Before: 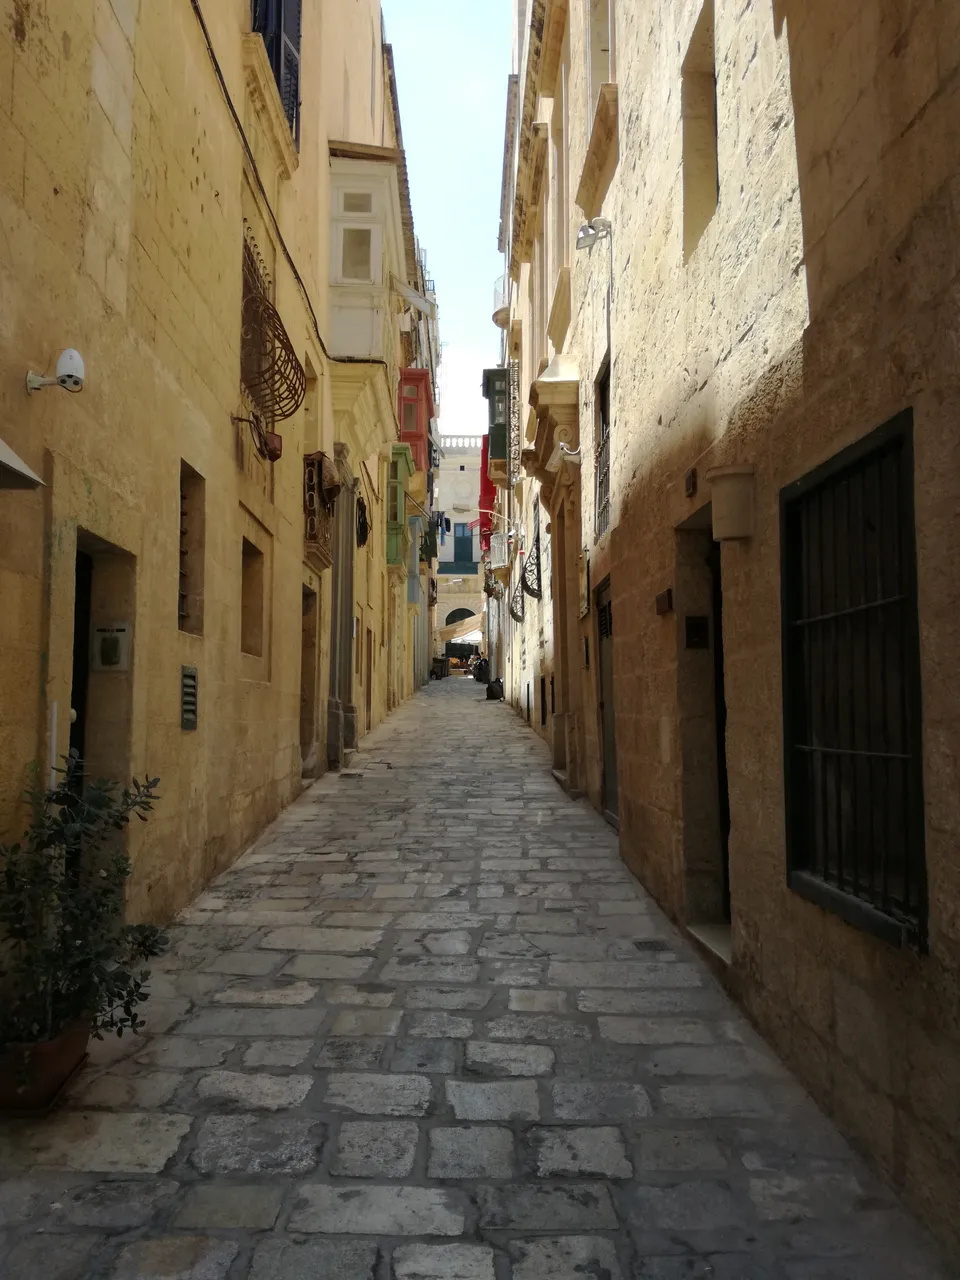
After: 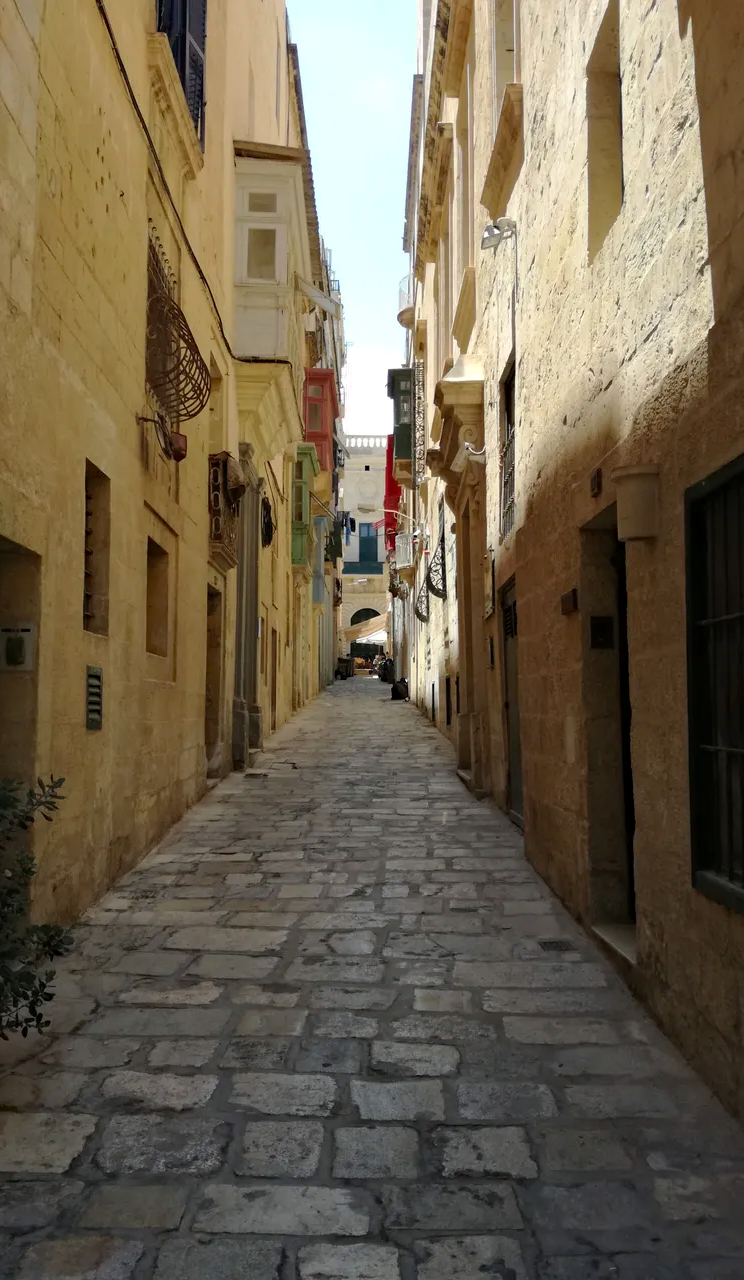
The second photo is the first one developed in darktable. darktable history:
haze removal: compatibility mode true, adaptive false
crop: left 9.898%, right 12.552%
